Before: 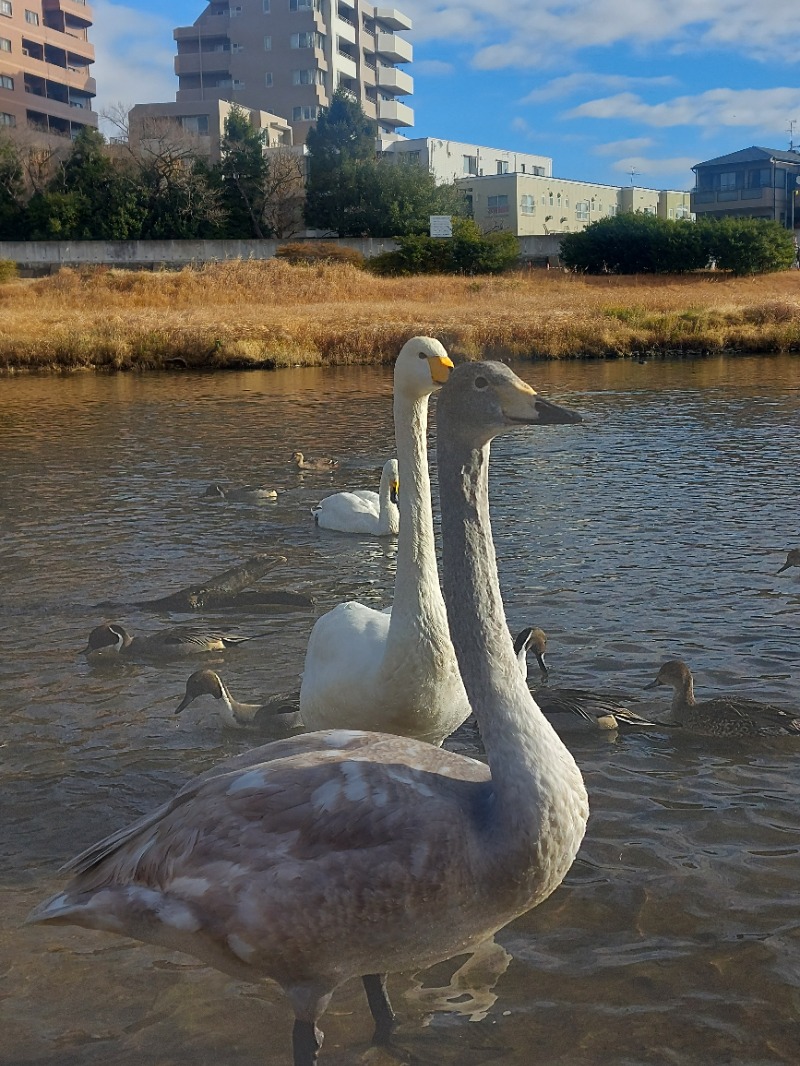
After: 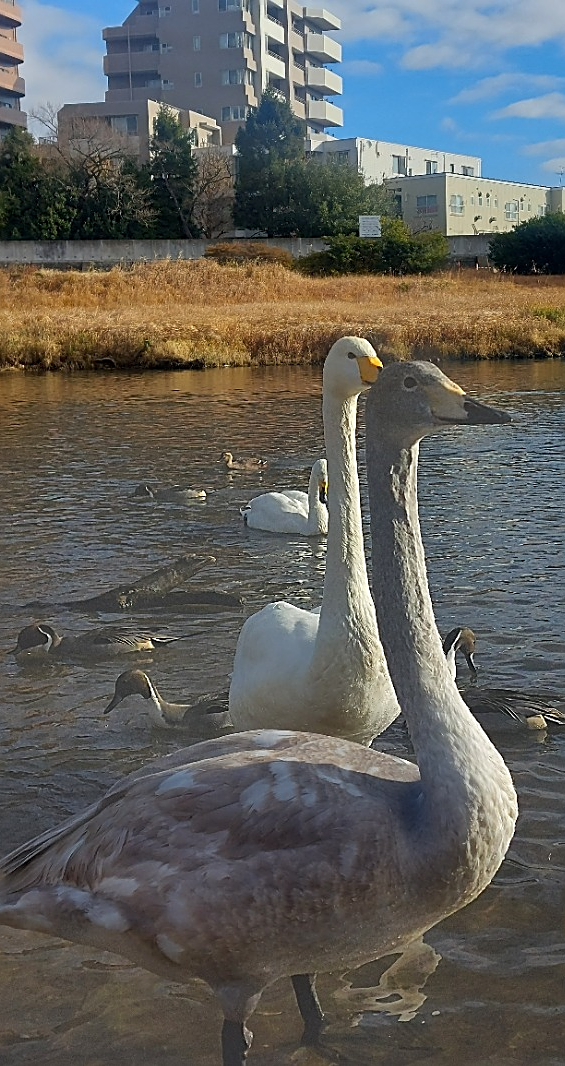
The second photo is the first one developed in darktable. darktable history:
crop and rotate: left 8.932%, right 20.361%
sharpen: on, module defaults
